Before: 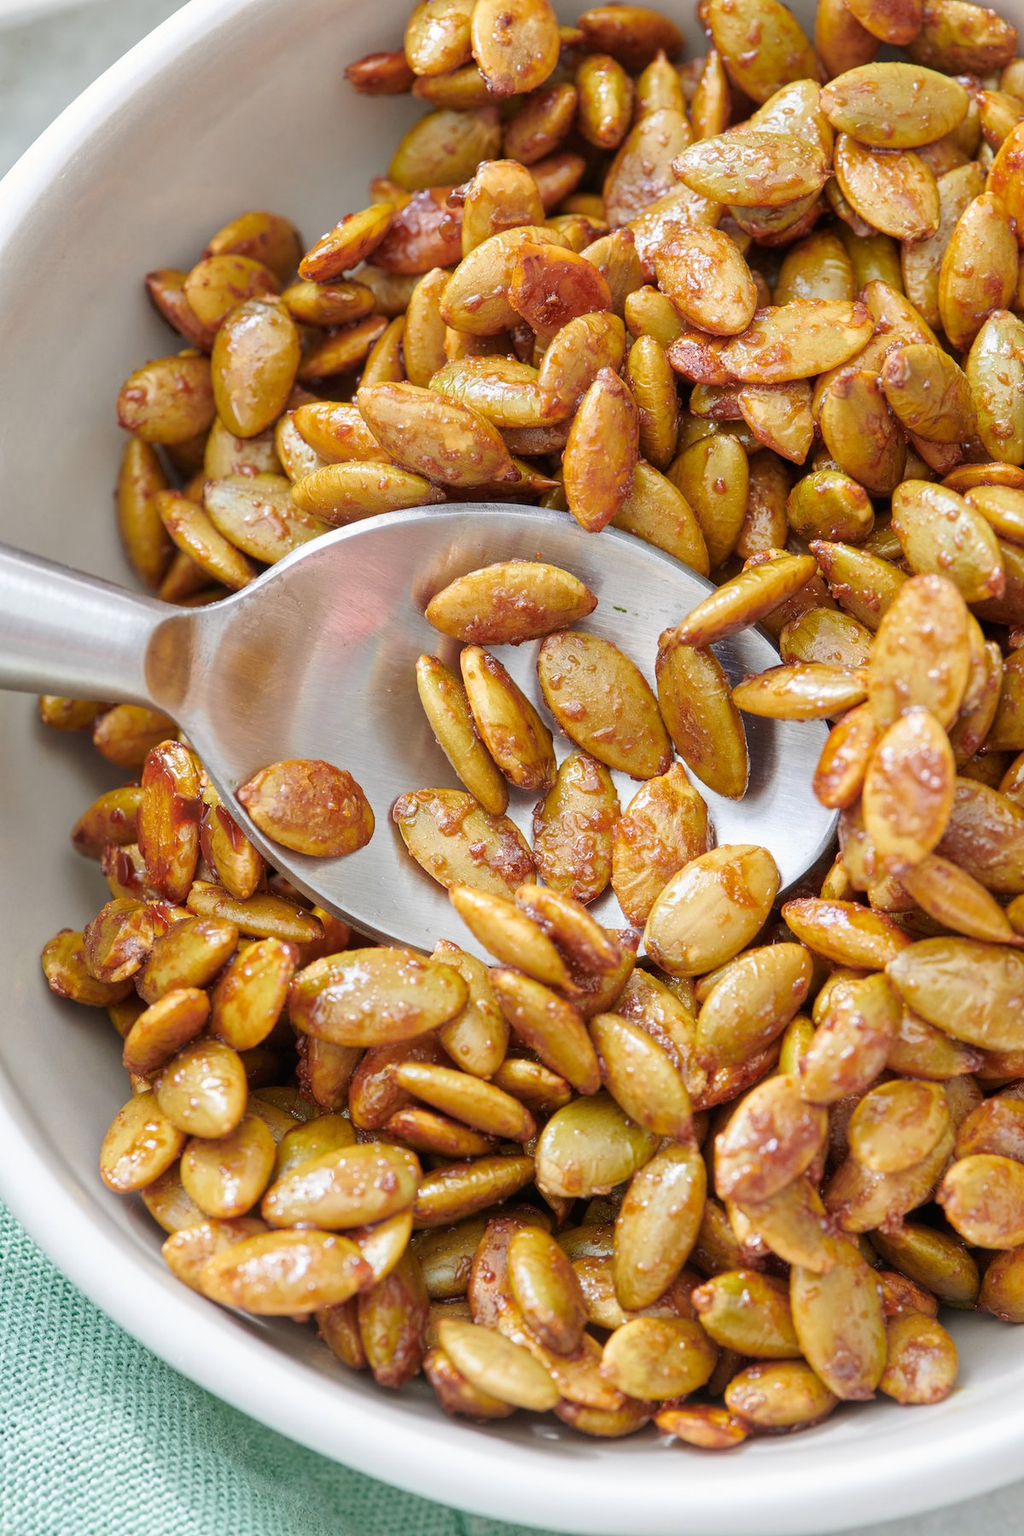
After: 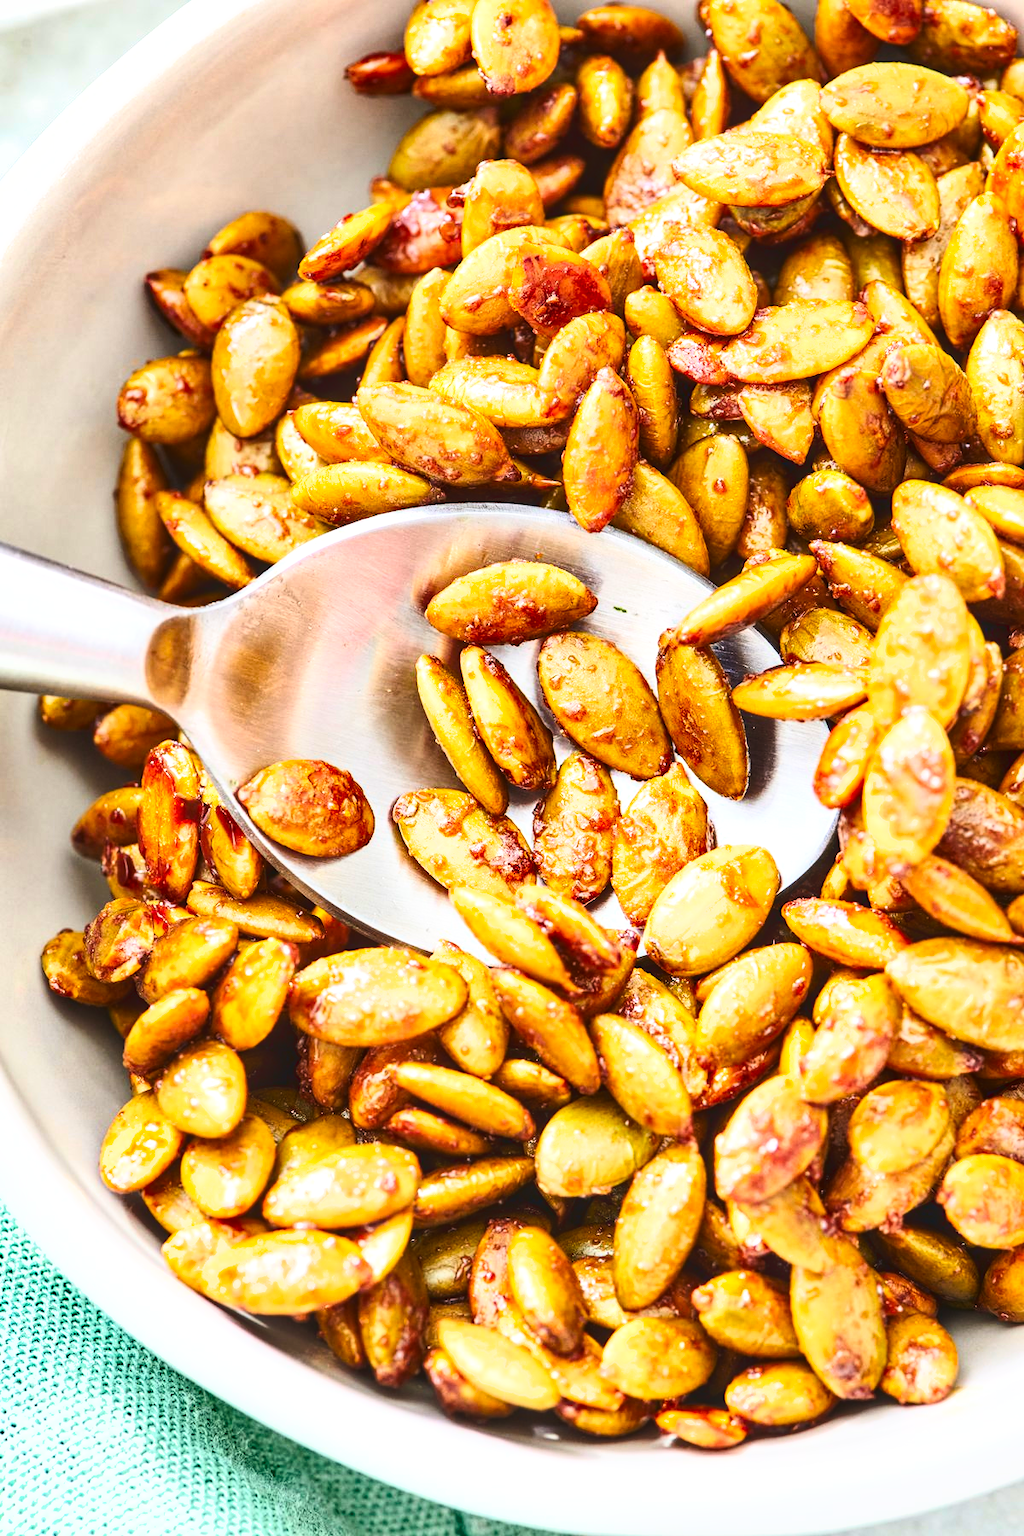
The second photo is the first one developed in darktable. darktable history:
contrast brightness saturation: contrast 0.154, brightness -0.007, saturation 0.1
exposure: black level correction 0.001, exposure 0.499 EV, compensate highlight preservation false
local contrast: detail 110%
tone equalizer: -8 EV -0.001 EV, -7 EV 0.003 EV, -6 EV -0.005 EV, -5 EV -0.012 EV, -4 EV -0.076 EV, -3 EV -0.223 EV, -2 EV -0.285 EV, -1 EV 0.09 EV, +0 EV 0.319 EV, smoothing diameter 24.98%, edges refinement/feathering 9.91, preserve details guided filter
shadows and highlights: shadows 39.44, highlights -55.59, low approximation 0.01, soften with gaussian
tone curve: curves: ch0 [(0, 0.023) (0.087, 0.065) (0.184, 0.168) (0.45, 0.54) (0.57, 0.683) (0.722, 0.825) (0.877, 0.948) (1, 1)]; ch1 [(0, 0) (0.388, 0.369) (0.45, 0.43) (0.505, 0.509) (0.534, 0.528) (0.657, 0.655) (1, 1)]; ch2 [(0, 0) (0.314, 0.223) (0.427, 0.405) (0.5, 0.5) (0.55, 0.566) (0.625, 0.657) (1, 1)], color space Lab, linked channels, preserve colors none
